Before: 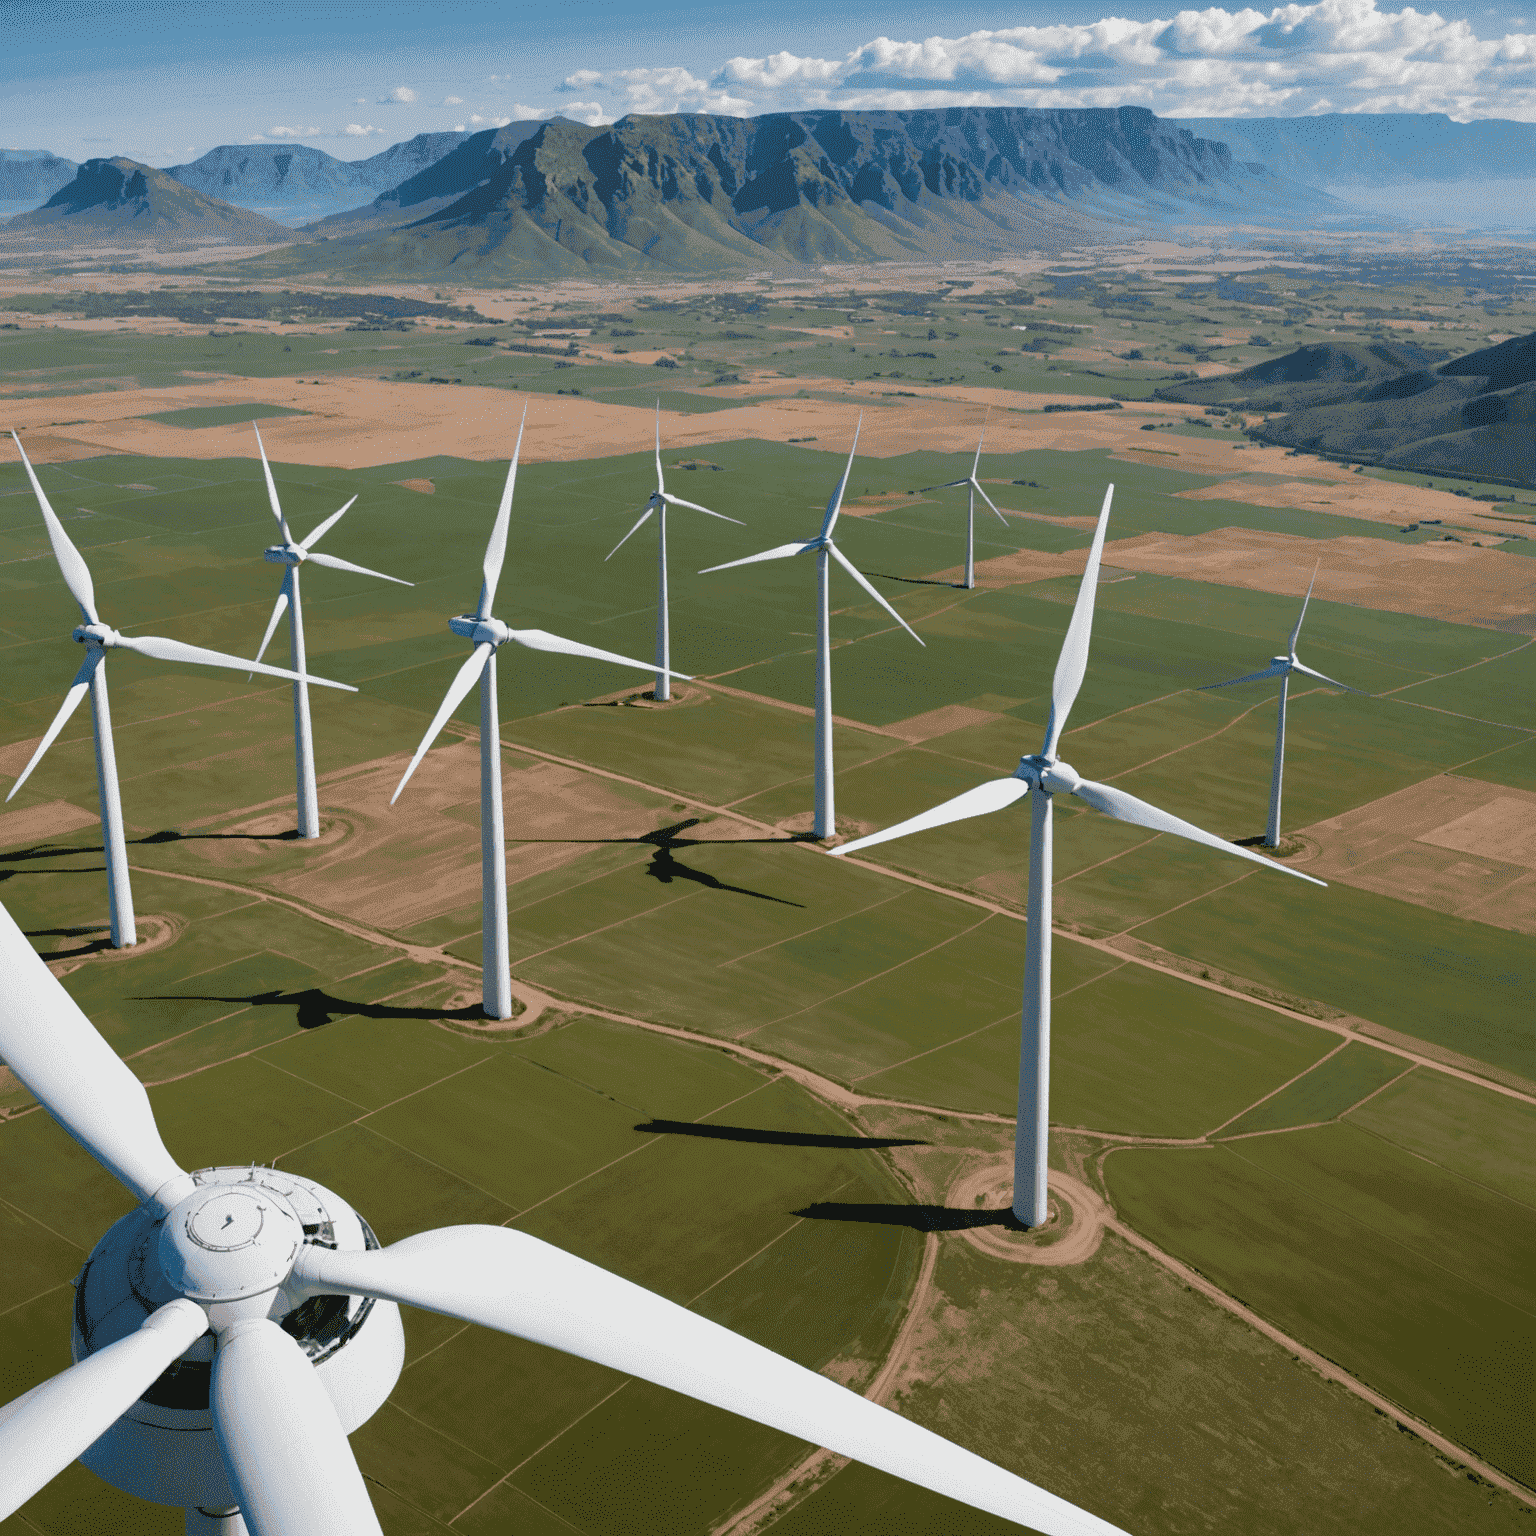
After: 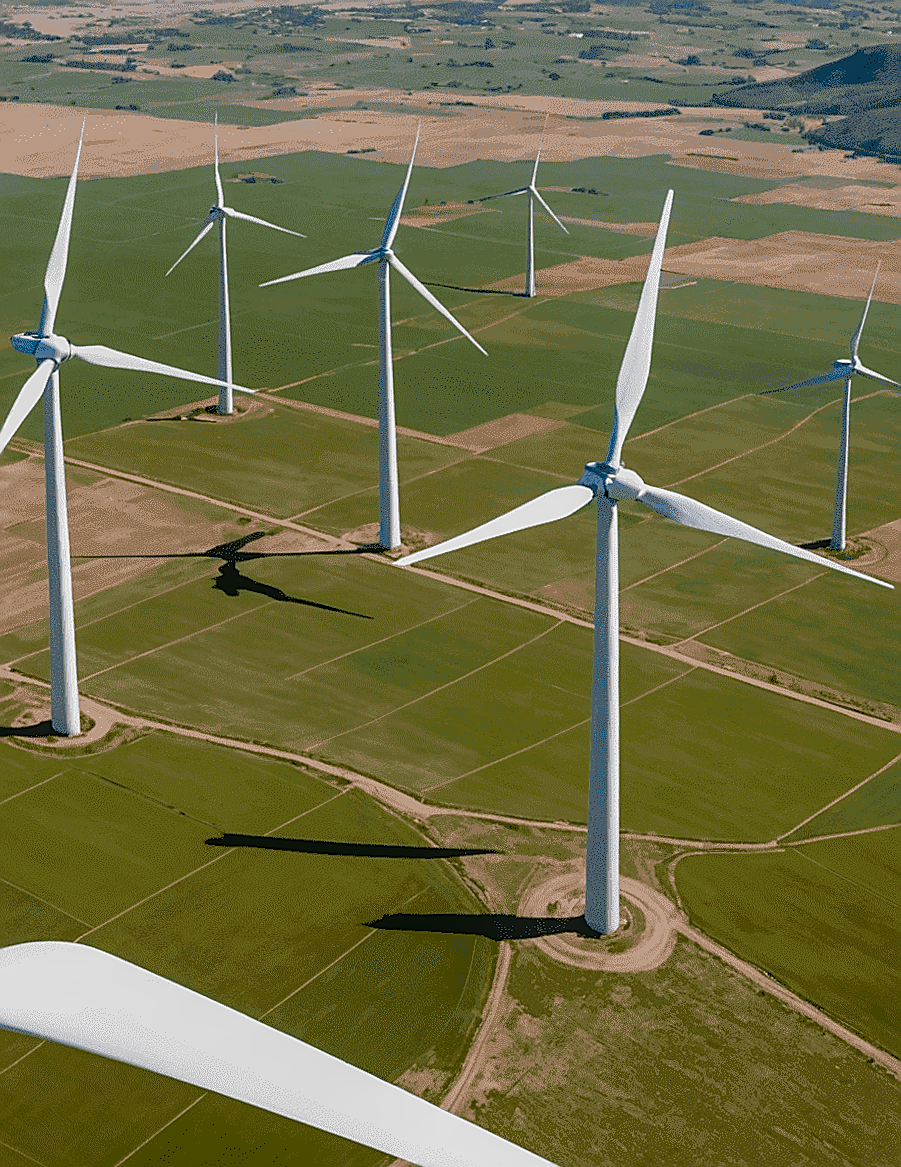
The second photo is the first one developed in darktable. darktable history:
sharpen: radius 1.4, amount 1.25, threshold 0.7
color balance rgb: shadows lift › chroma 1%, shadows lift › hue 113°, highlights gain › chroma 0.2%, highlights gain › hue 333°, perceptual saturation grading › global saturation 20%, perceptual saturation grading › highlights -50%, perceptual saturation grading › shadows 25%, contrast -10%
crop and rotate: left 28.256%, top 17.734%, right 12.656%, bottom 3.573%
local contrast: detail 130%
rotate and perspective: rotation -1°, crop left 0.011, crop right 0.989, crop top 0.025, crop bottom 0.975
